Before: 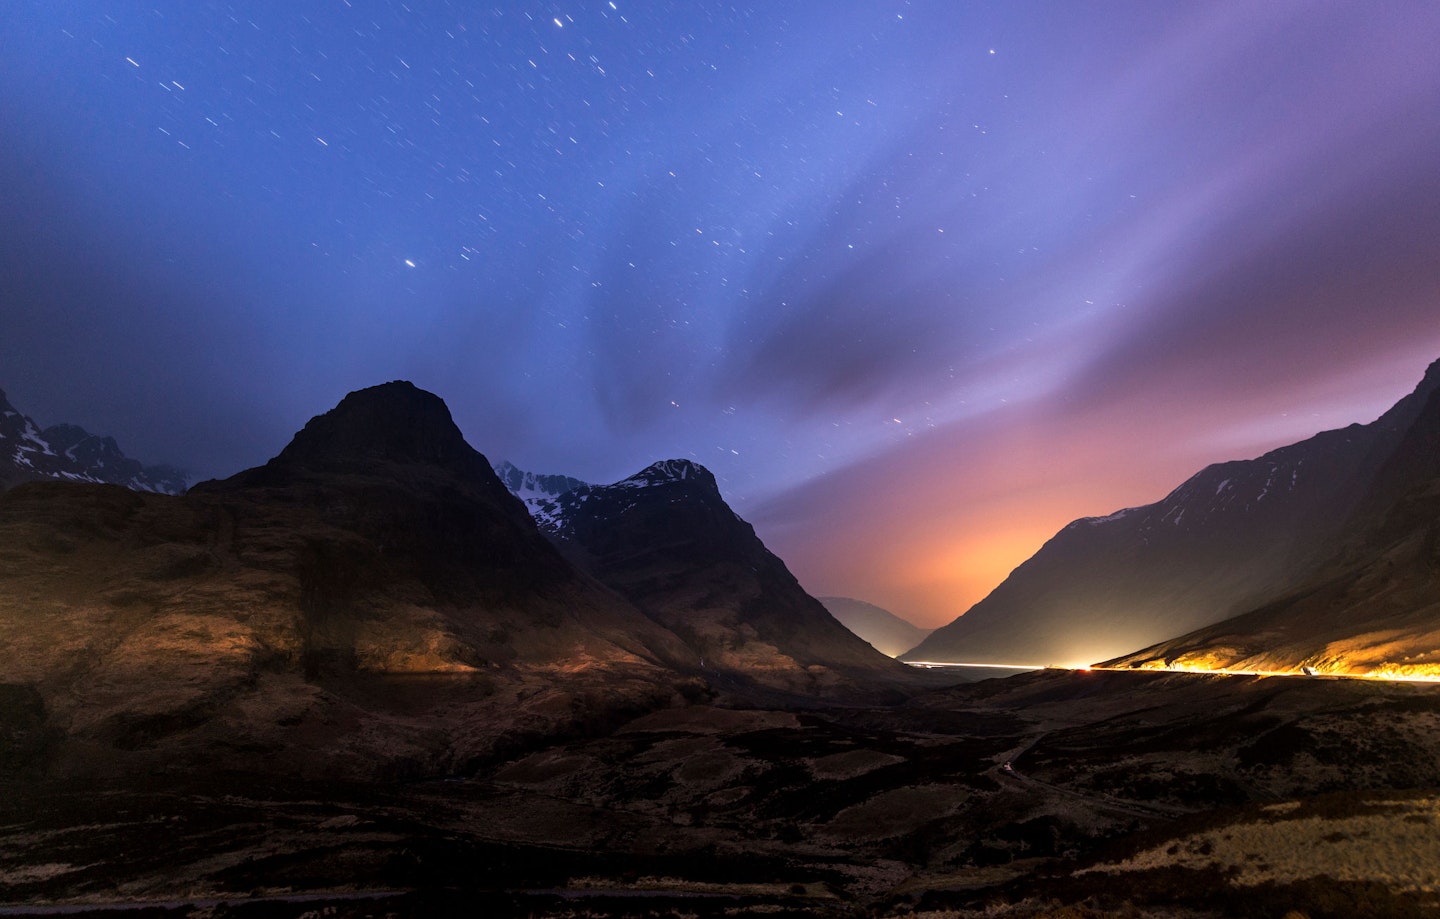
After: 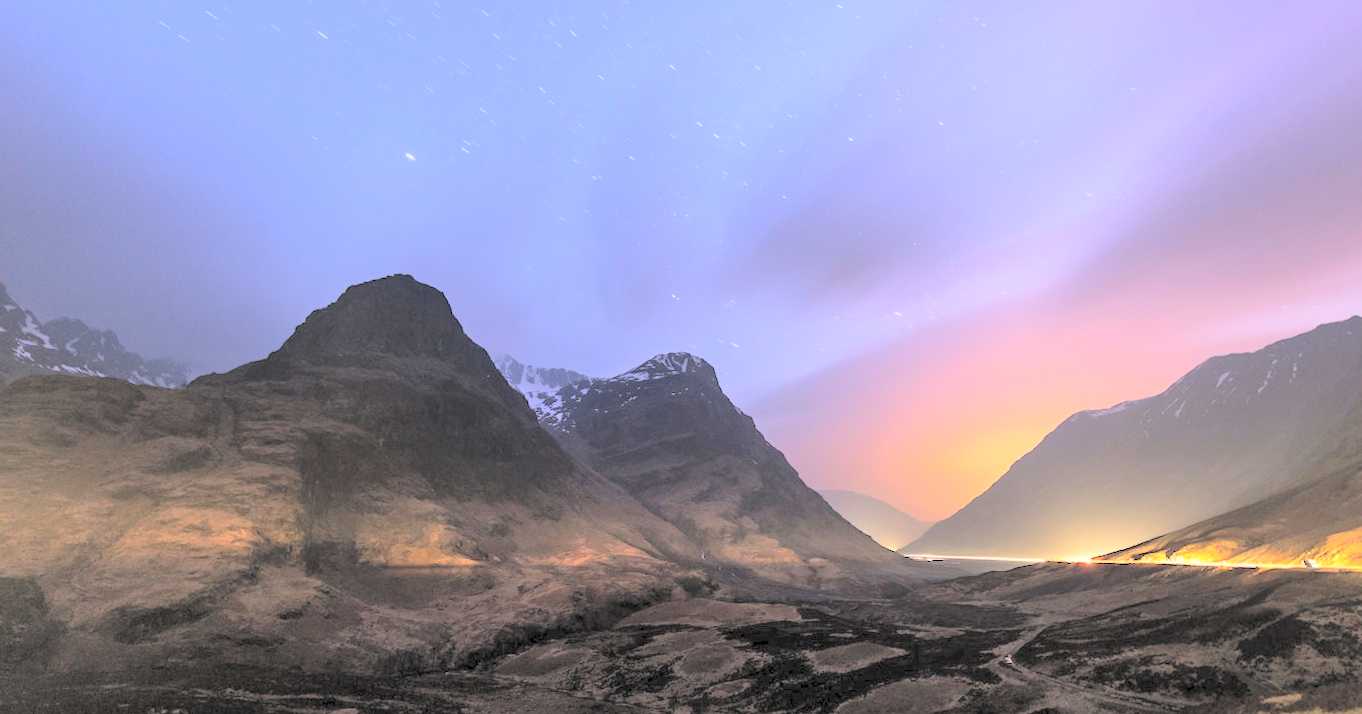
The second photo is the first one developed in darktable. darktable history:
contrast brightness saturation: brightness 0.994
crop and rotate: angle 0.06°, top 11.709%, right 5.444%, bottom 10.693%
